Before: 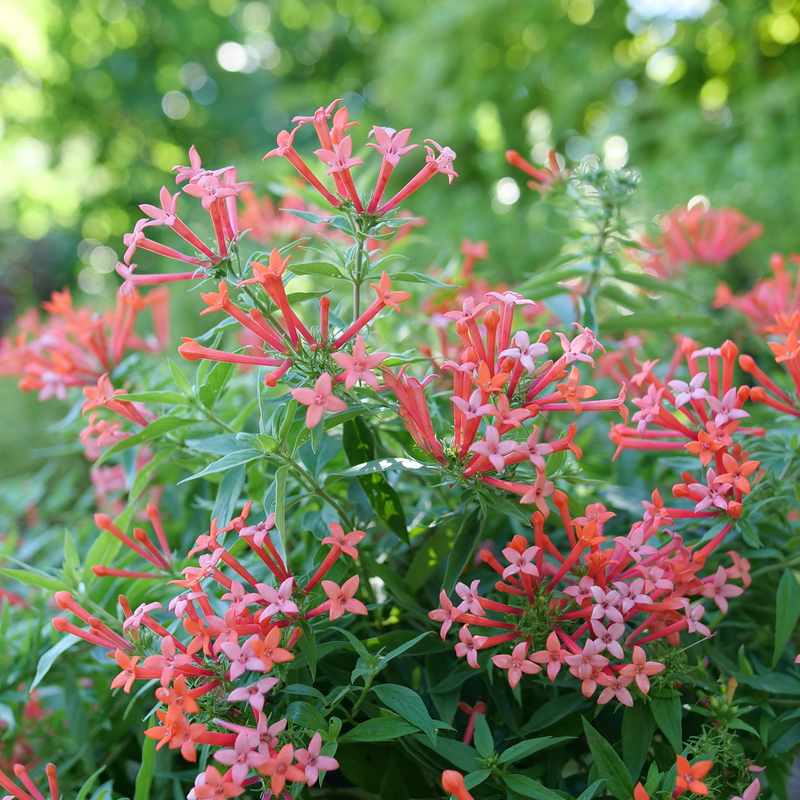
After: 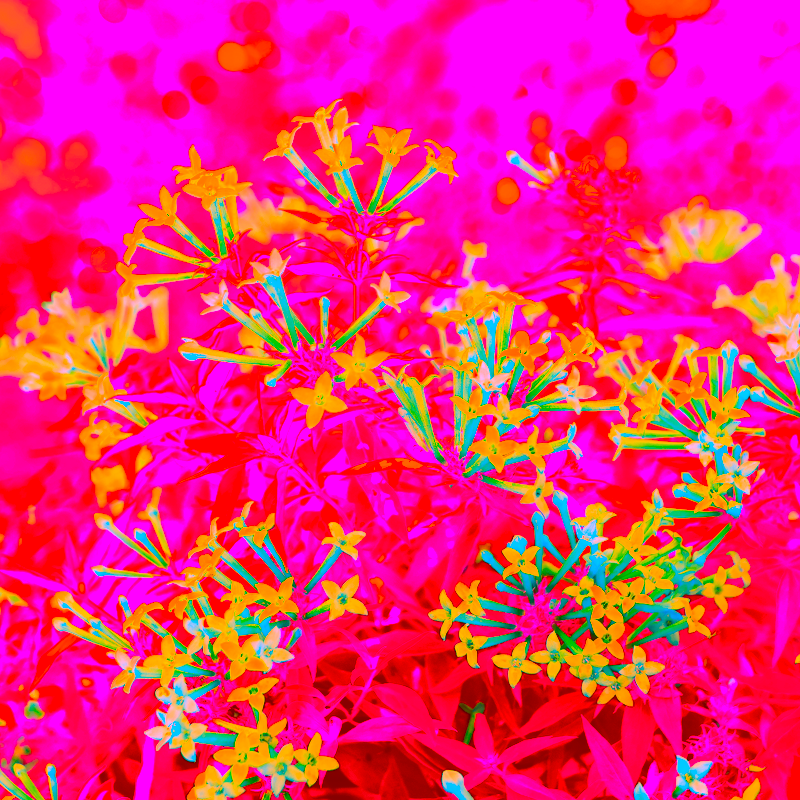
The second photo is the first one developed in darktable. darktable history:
base curve: curves: ch0 [(0, 0) (0, 0.001) (0.001, 0.001) (0.004, 0.002) (0.007, 0.004) (0.015, 0.013) (0.033, 0.045) (0.052, 0.096) (0.075, 0.17) (0.099, 0.241) (0.163, 0.42) (0.219, 0.55) (0.259, 0.616) (0.327, 0.722) (0.365, 0.765) (0.522, 0.873) (0.547, 0.881) (0.689, 0.919) (0.826, 0.952) (1, 1)], preserve colors none
color correction: highlights a* -39.68, highlights b* -40, shadows a* -40, shadows b* -40, saturation -3
